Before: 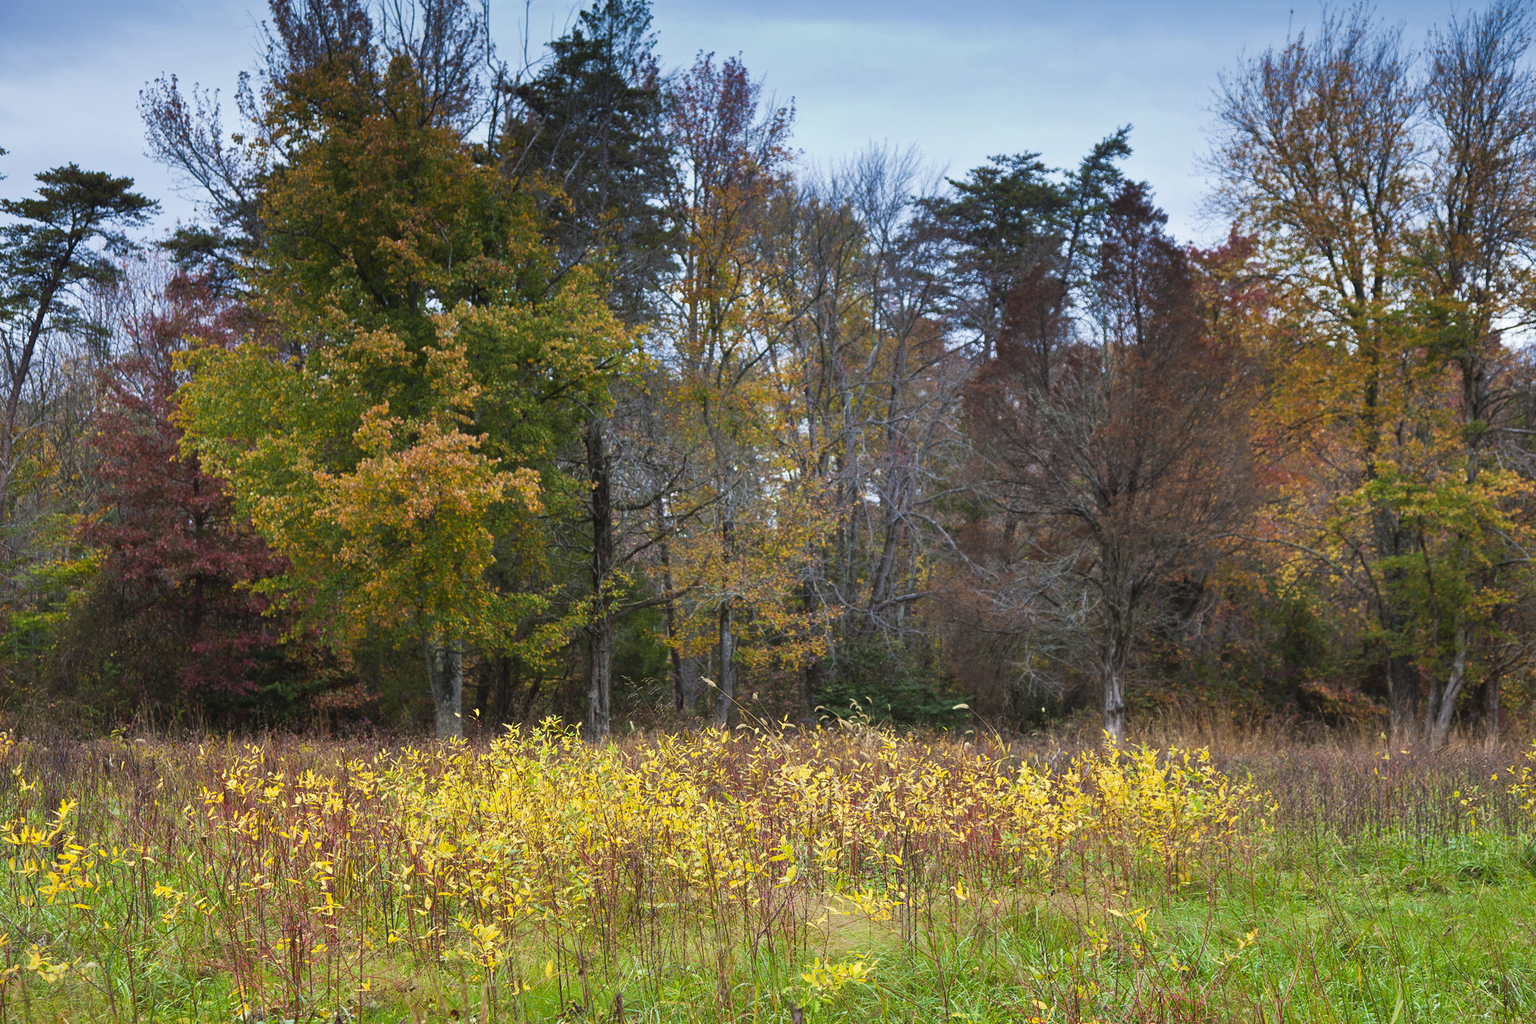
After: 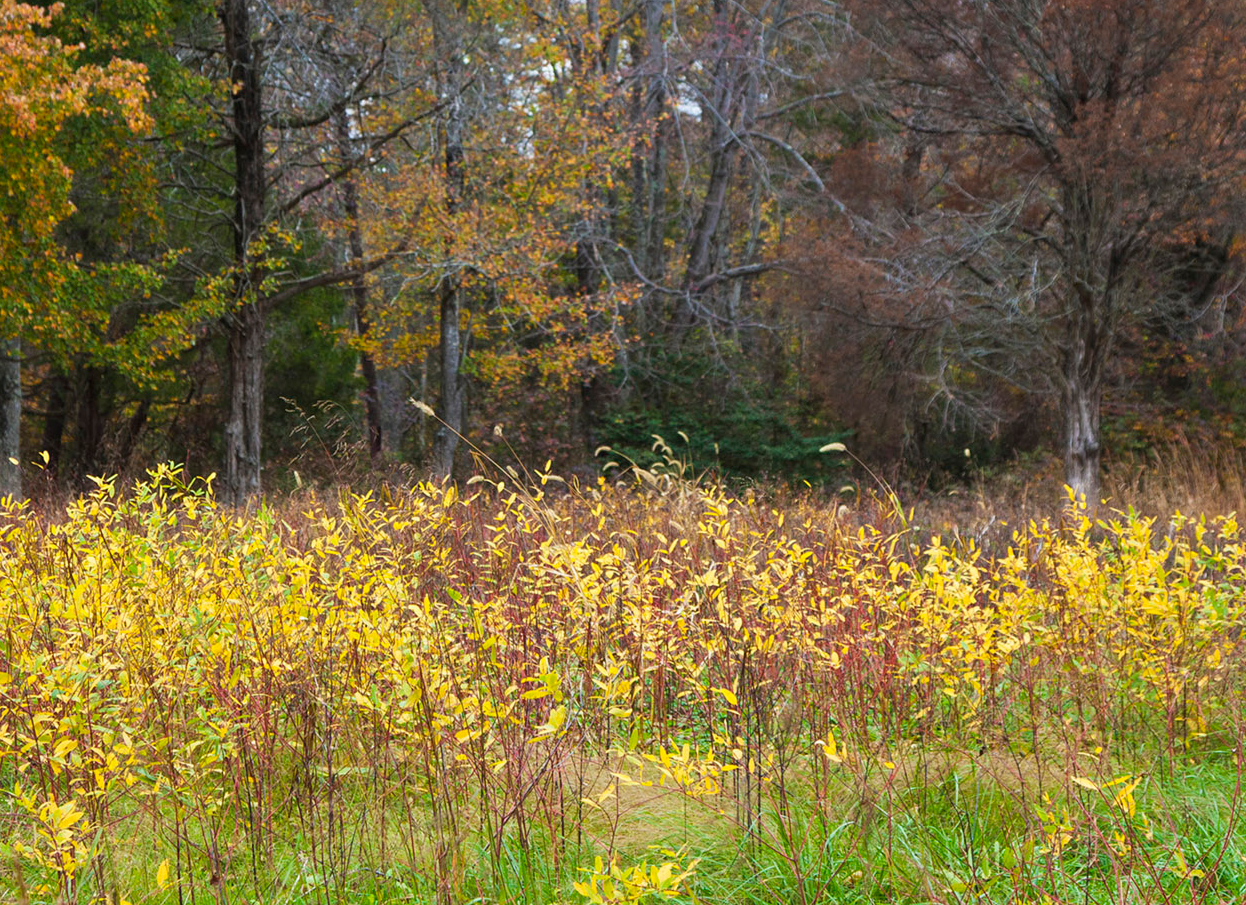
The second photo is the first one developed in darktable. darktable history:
crop: left 29.254%, top 42.162%, right 20.895%, bottom 3.493%
